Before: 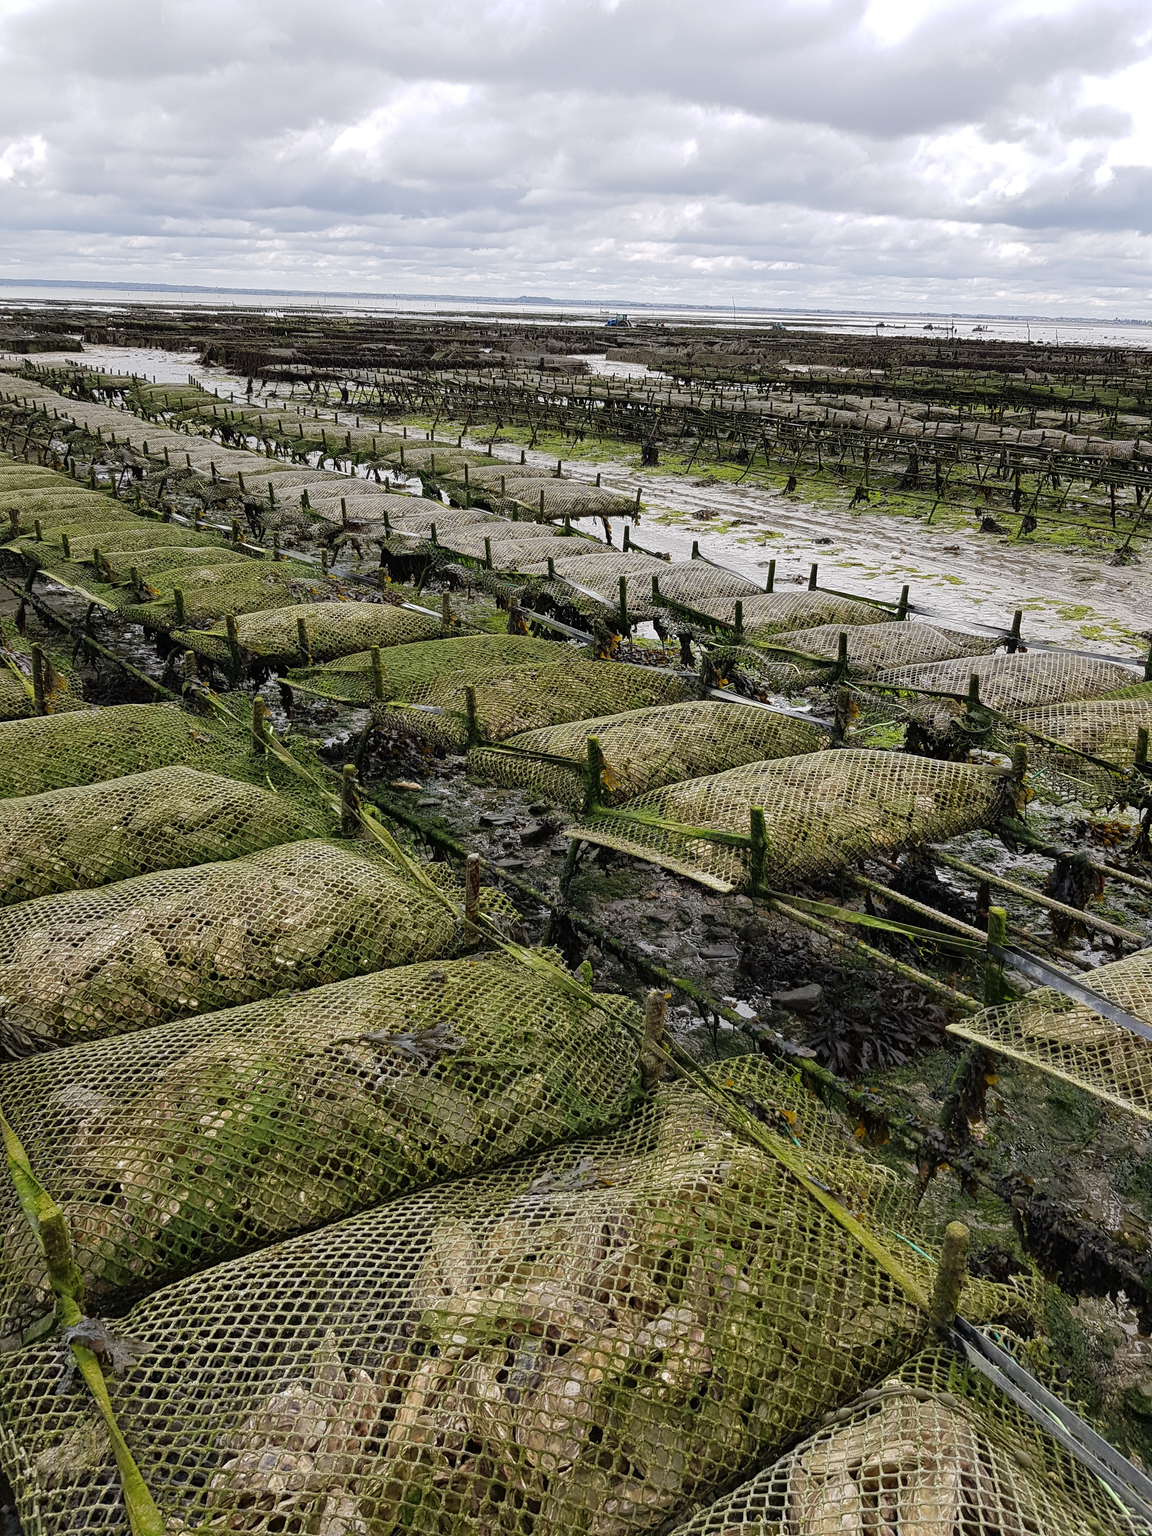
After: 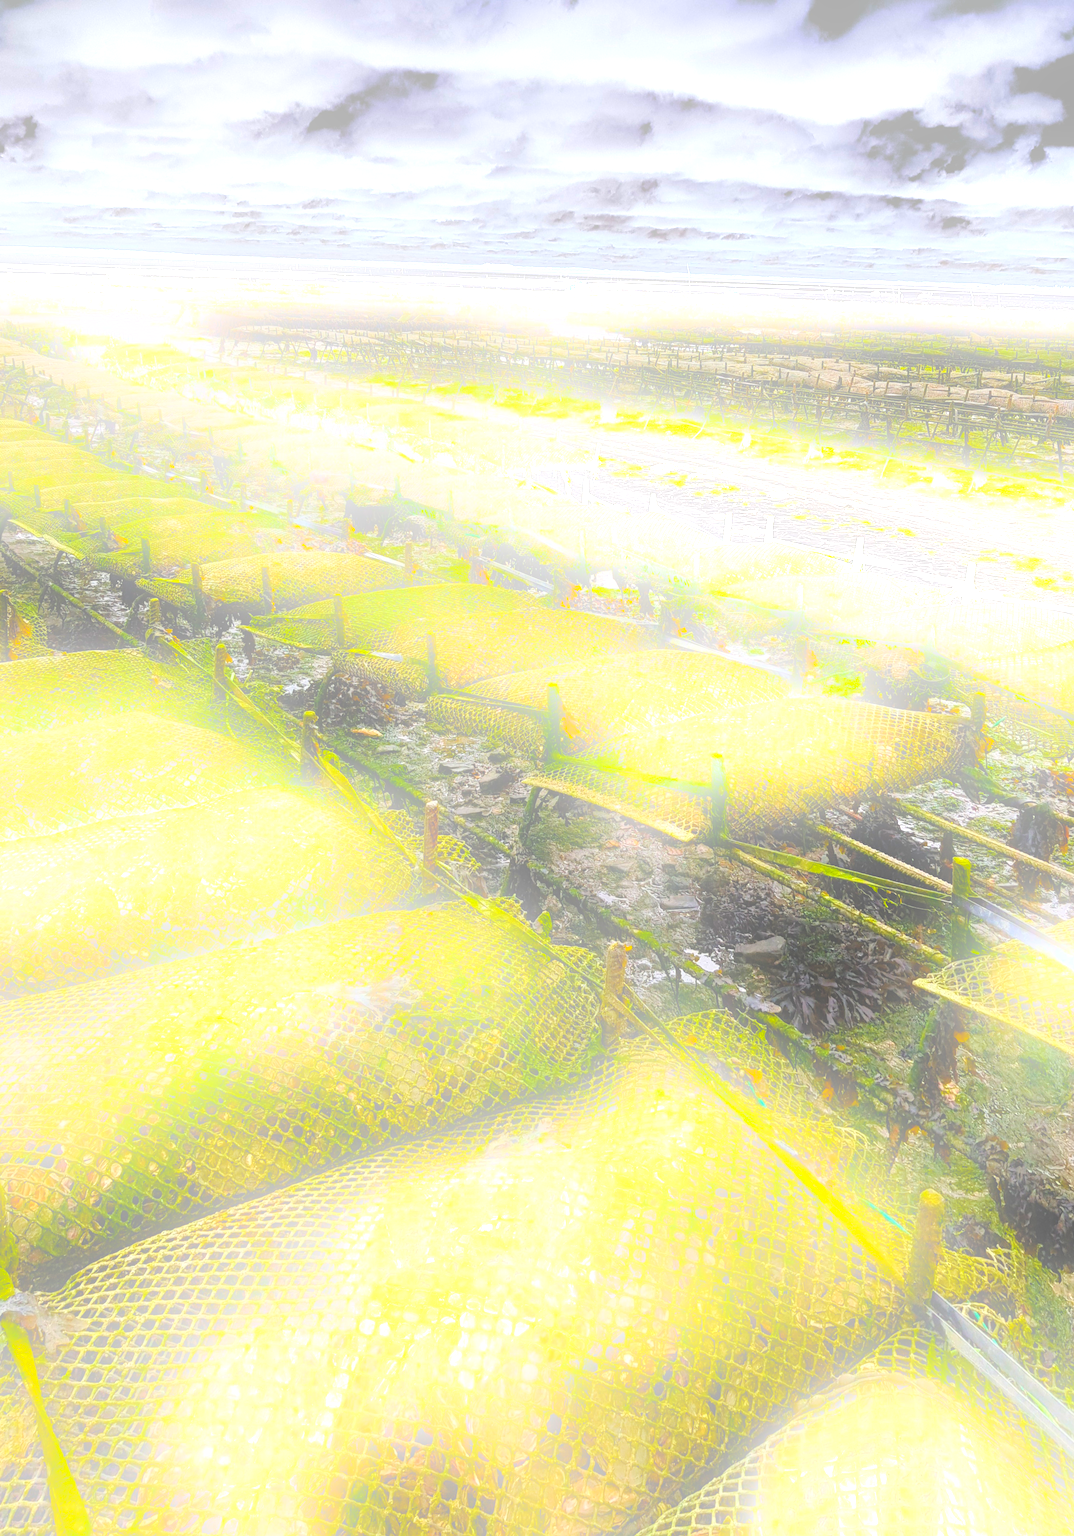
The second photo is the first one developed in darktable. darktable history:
color balance rgb: linear chroma grading › global chroma 20%, perceptual saturation grading › global saturation 25%, perceptual brilliance grading › global brilliance 20%, global vibrance 20%
rotate and perspective: rotation 0.215°, lens shift (vertical) -0.139, crop left 0.069, crop right 0.939, crop top 0.002, crop bottom 0.996
bloom: size 25%, threshold 5%, strength 90%
